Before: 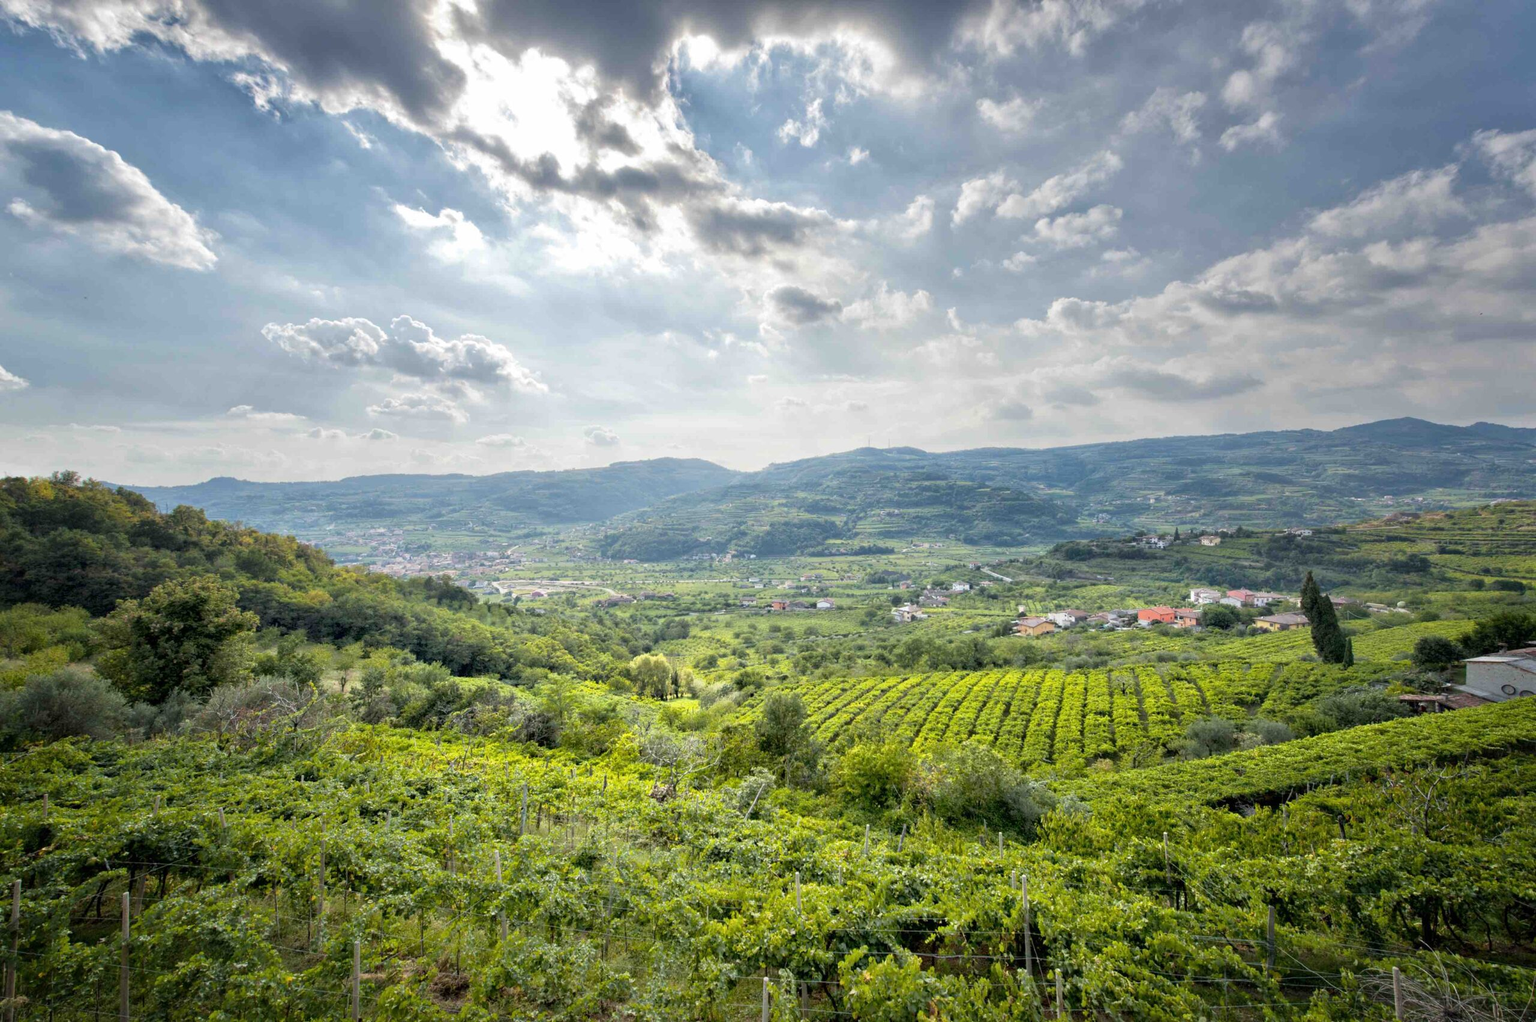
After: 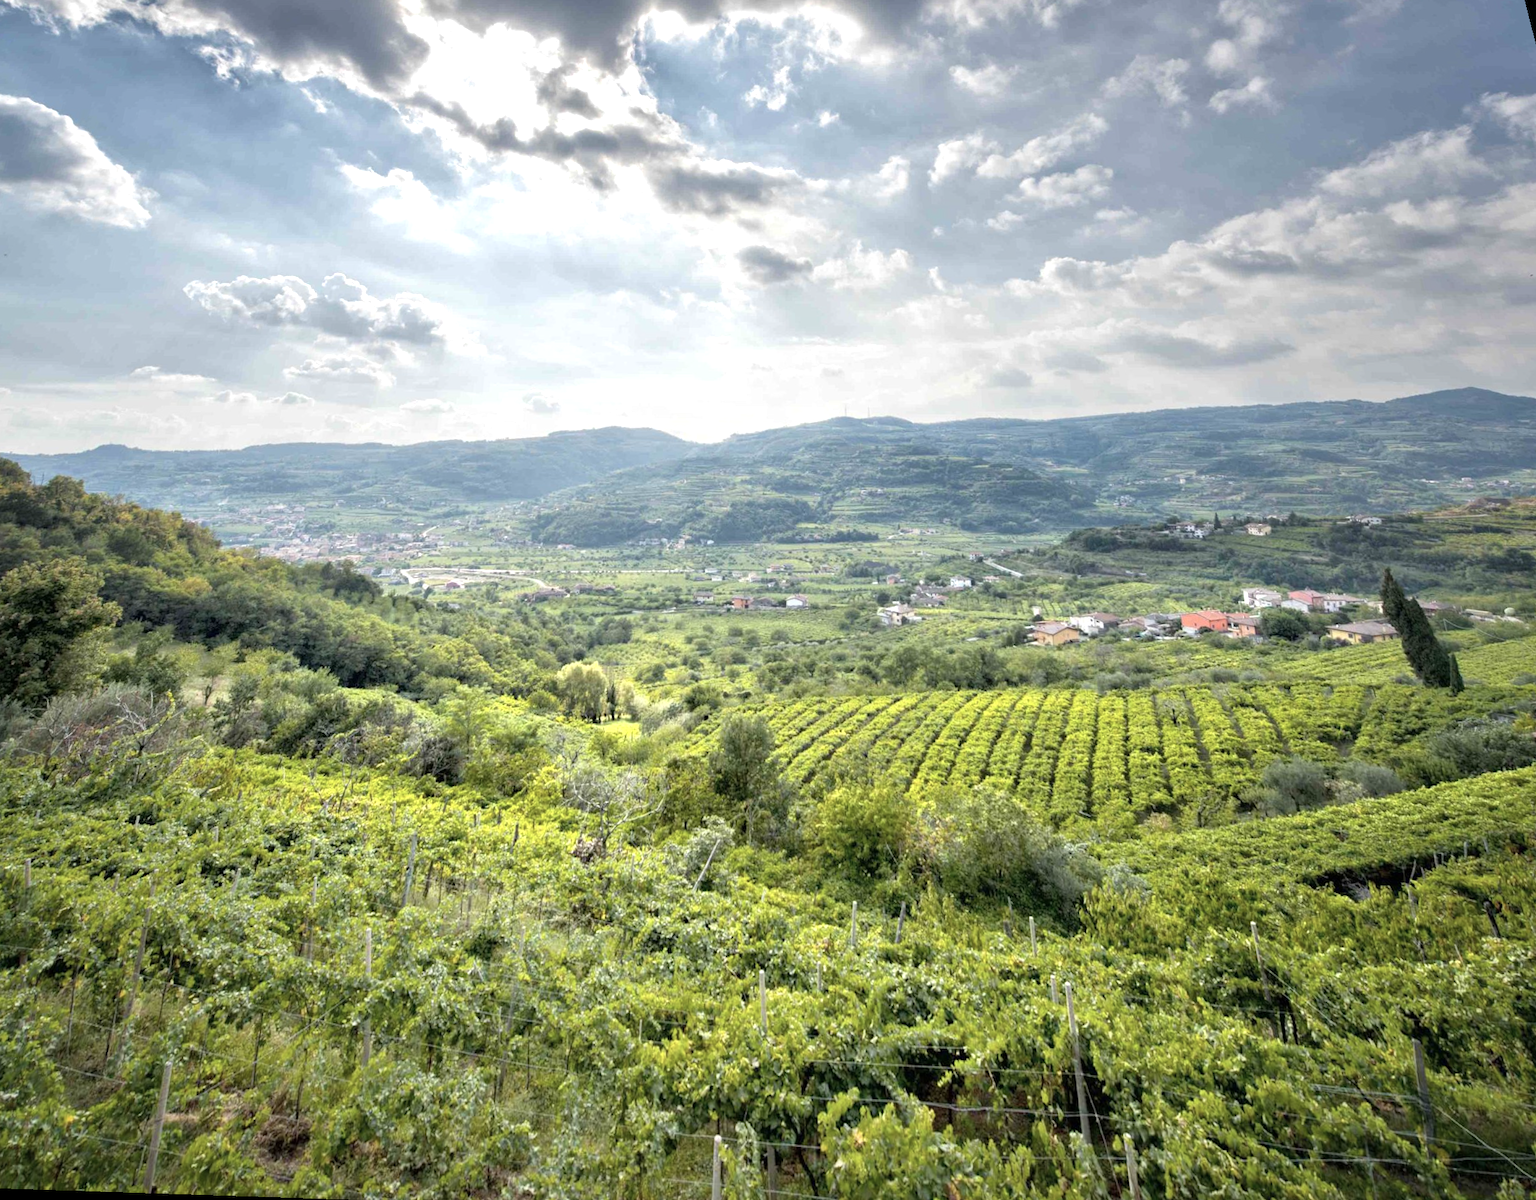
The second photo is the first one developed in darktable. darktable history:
exposure: exposure 0.375 EV, compensate highlight preservation false
rotate and perspective: rotation 0.72°, lens shift (vertical) -0.352, lens shift (horizontal) -0.051, crop left 0.152, crop right 0.859, crop top 0.019, crop bottom 0.964
color correction: saturation 0.8
